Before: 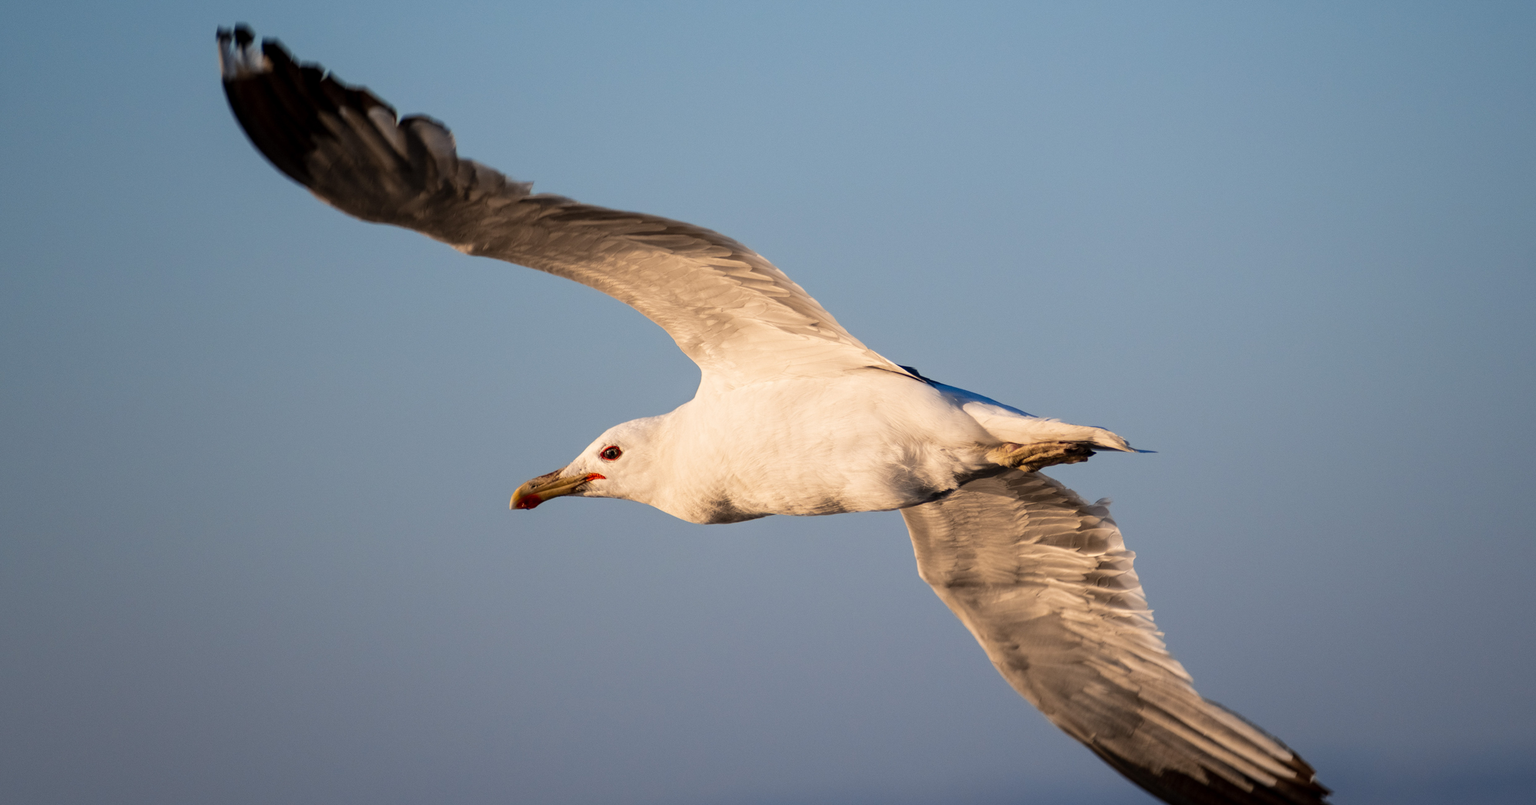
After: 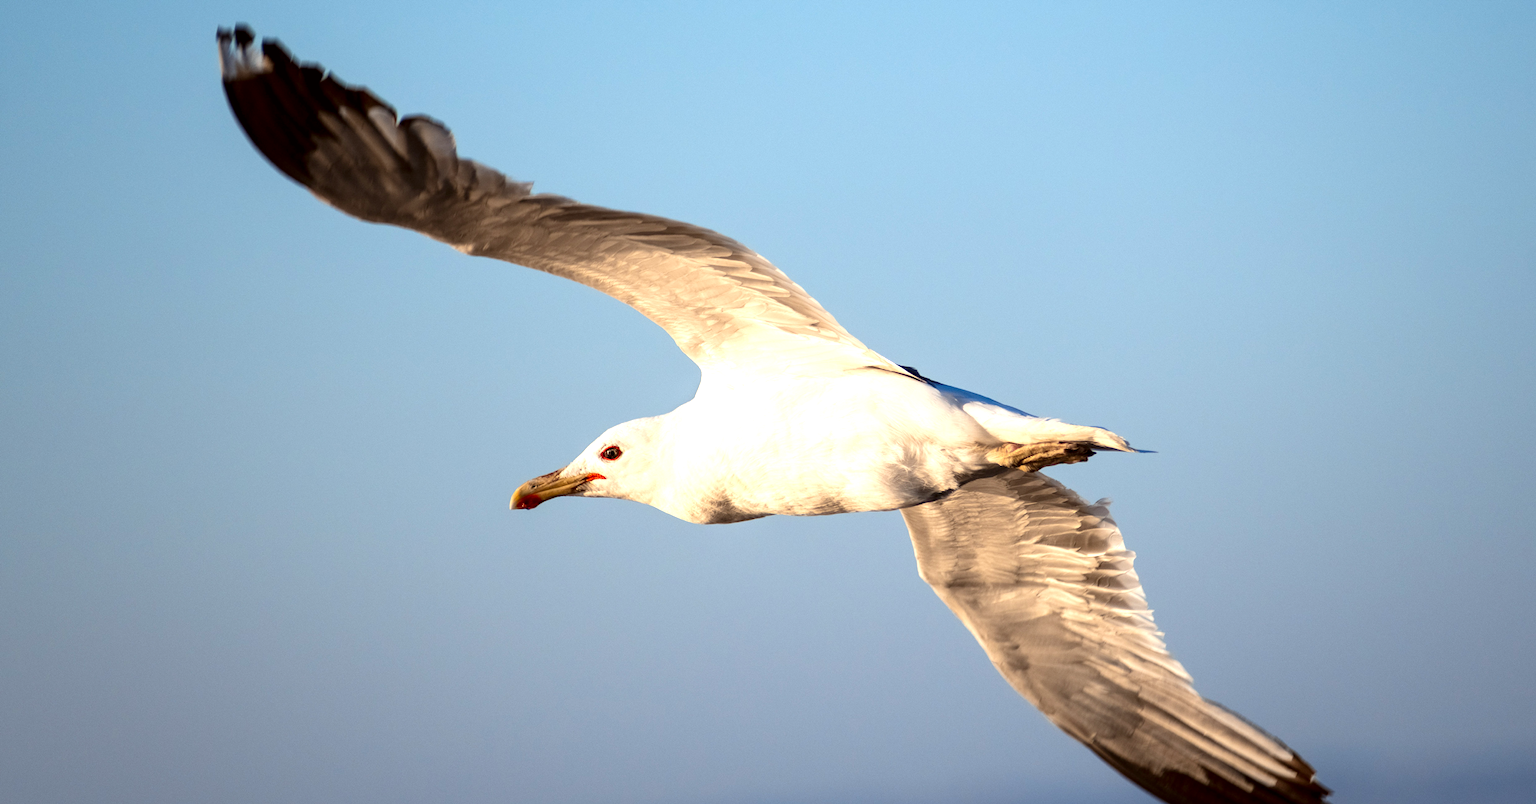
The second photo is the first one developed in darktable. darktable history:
color correction: highlights a* -4.98, highlights b* -3.76, shadows a* 3.83, shadows b* 4.08
exposure: black level correction 0.001, exposure 0.5 EV, compensate exposure bias true, compensate highlight preservation false
